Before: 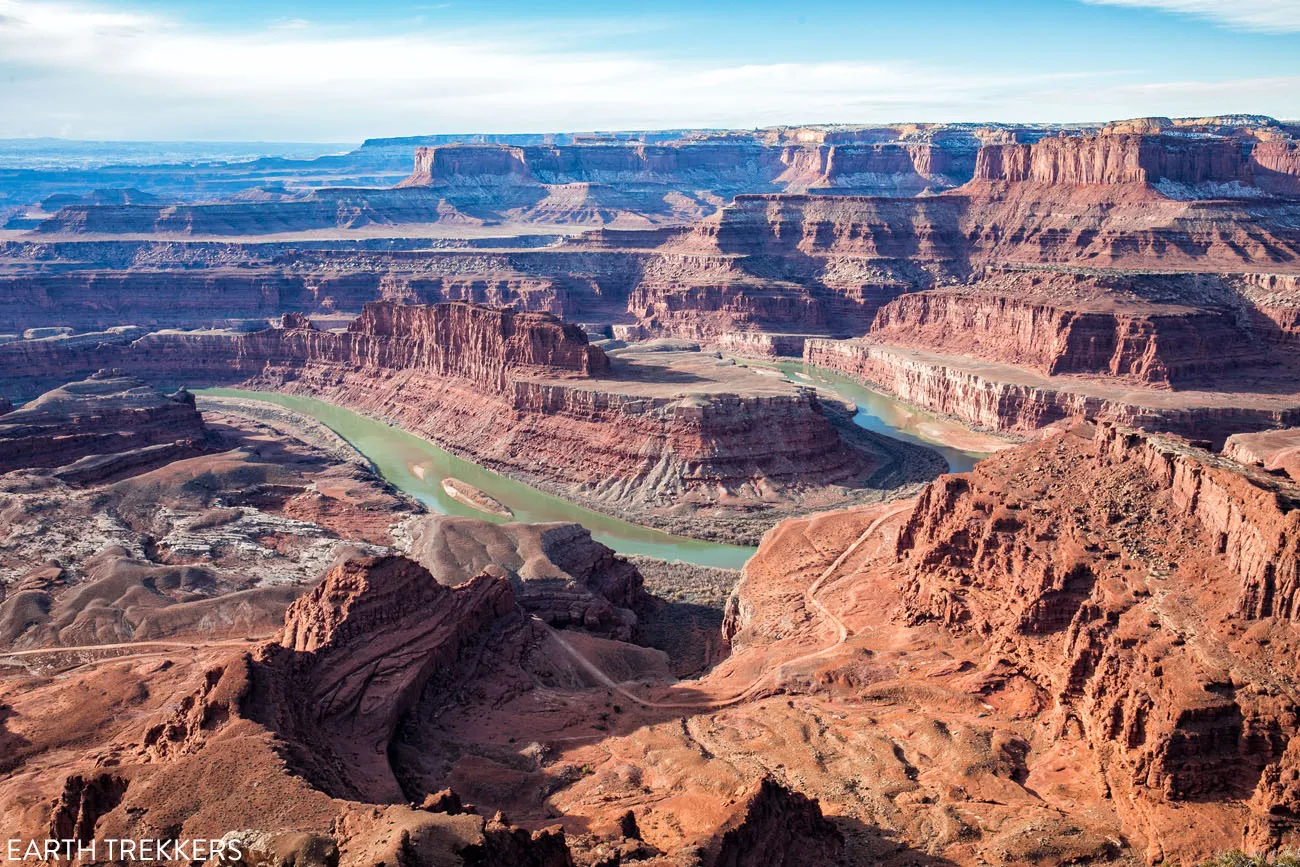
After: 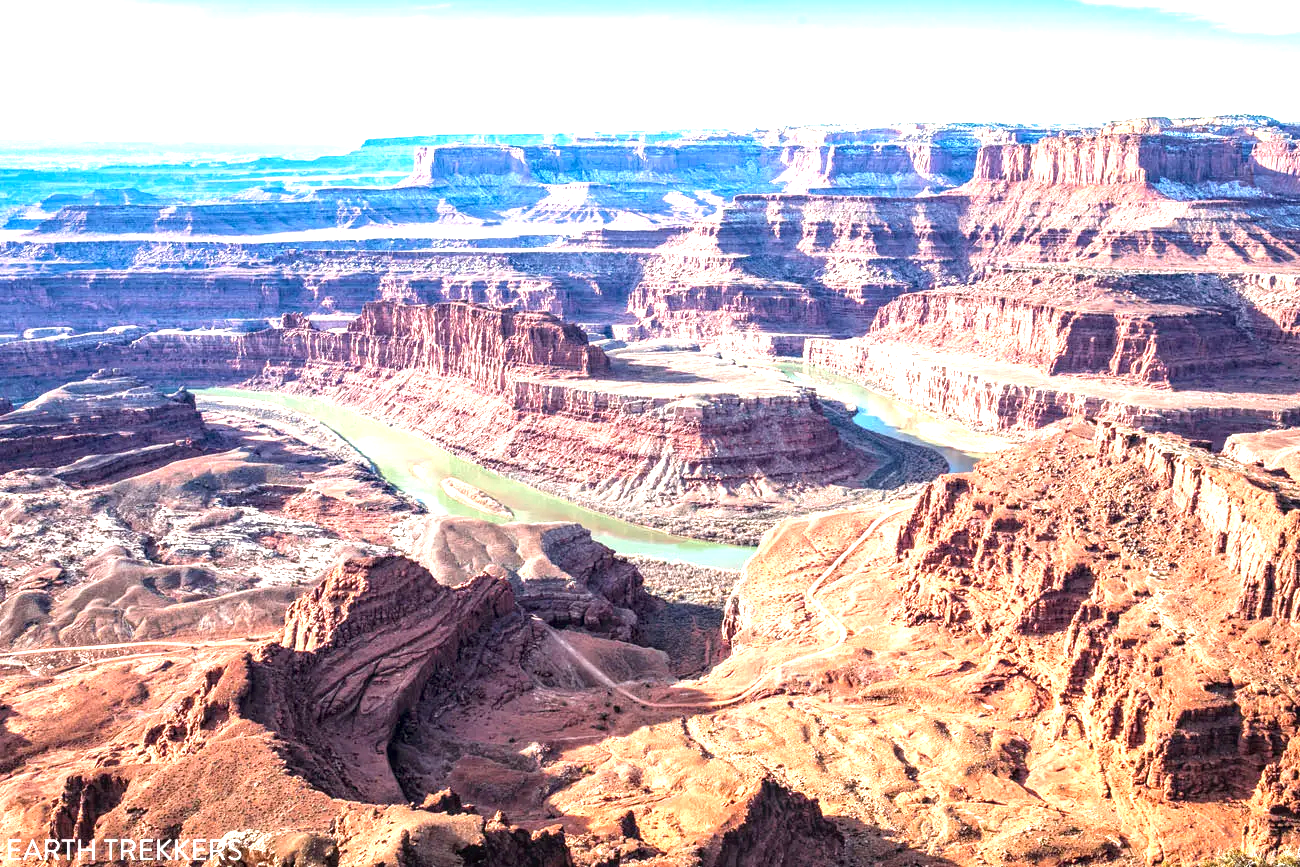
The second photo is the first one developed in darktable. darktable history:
levels: black 3.85%, levels [0, 0.492, 0.984]
exposure: black level correction 0, exposure 1.387 EV, compensate highlight preservation false
tone equalizer: on, module defaults
local contrast: on, module defaults
